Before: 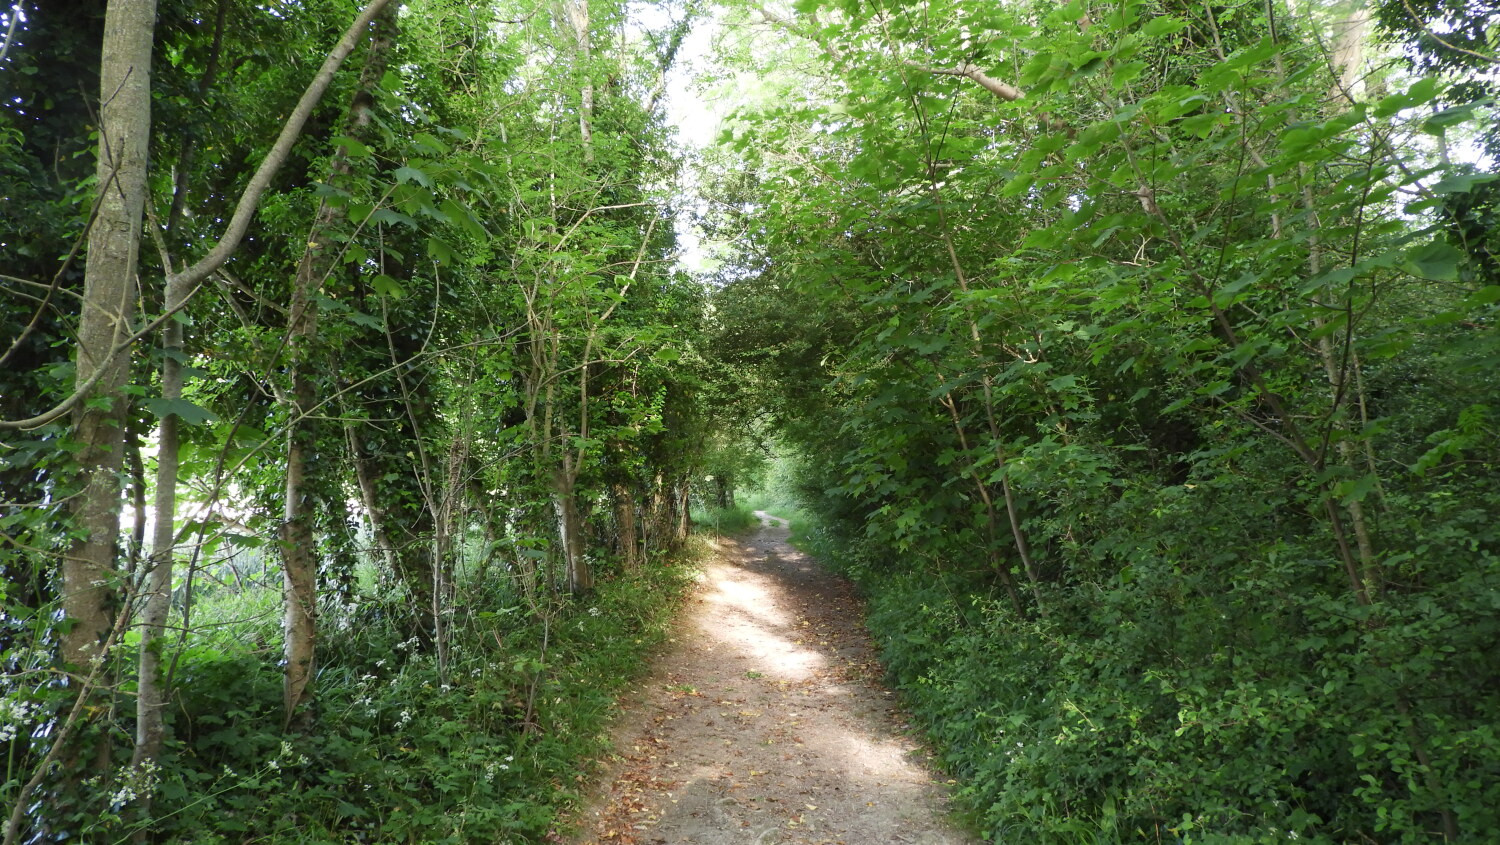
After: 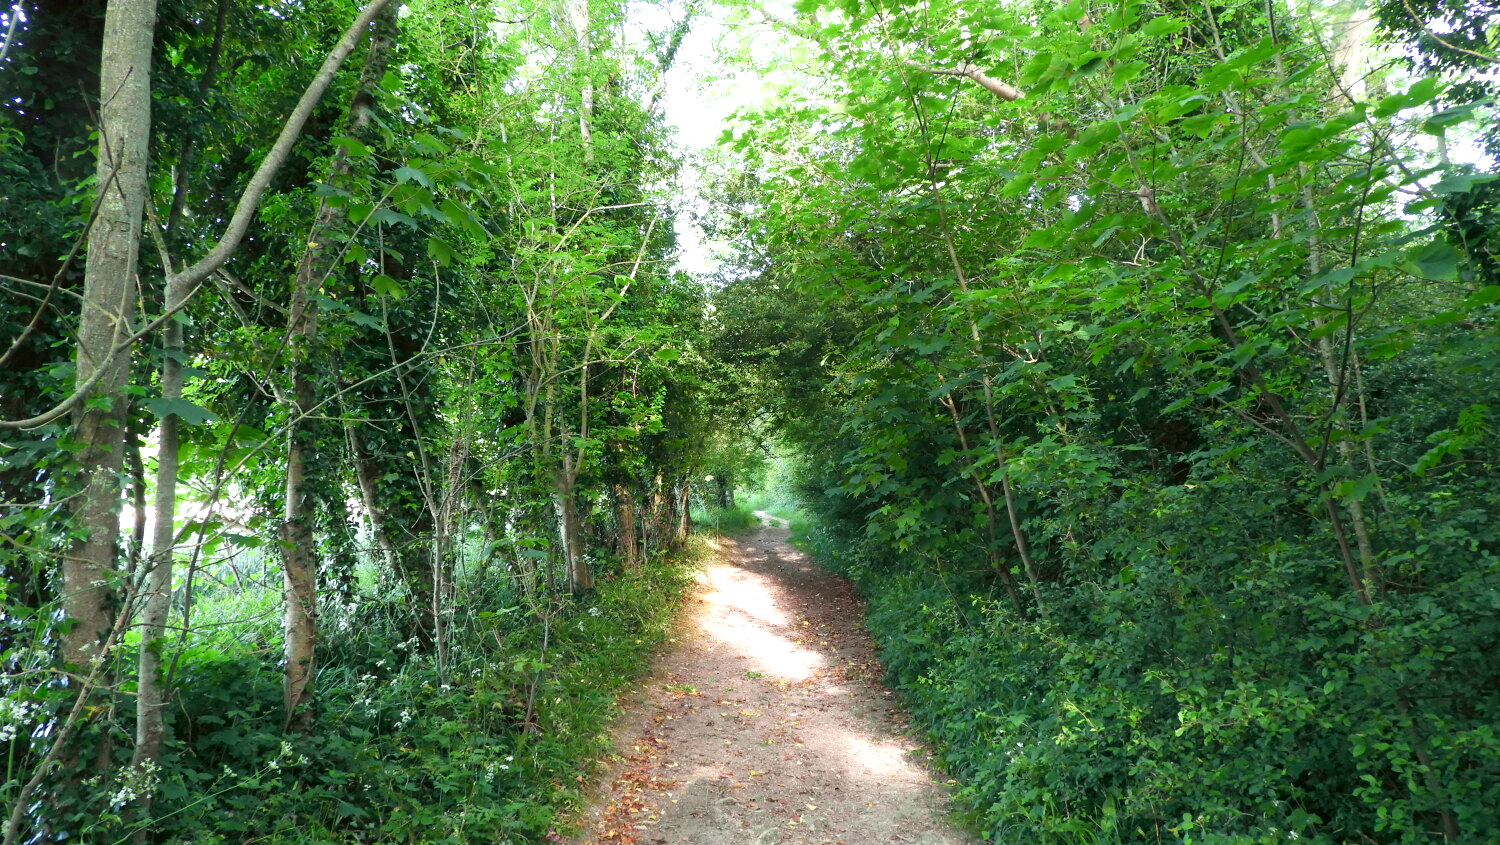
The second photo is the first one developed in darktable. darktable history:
exposure: black level correction 0, exposure 0.5 EV, compensate highlight preservation false
tone curve: curves: ch0 [(0, 0) (0.059, 0.027) (0.162, 0.125) (0.304, 0.279) (0.547, 0.532) (0.828, 0.815) (1, 0.983)]; ch1 [(0, 0) (0.23, 0.166) (0.34, 0.308) (0.371, 0.337) (0.429, 0.411) (0.477, 0.462) (0.499, 0.498) (0.529, 0.537) (0.559, 0.582) (0.743, 0.798) (1, 1)]; ch2 [(0, 0) (0.431, 0.414) (0.498, 0.503) (0.524, 0.528) (0.568, 0.546) (0.6, 0.597) (0.634, 0.645) (0.728, 0.742) (1, 1)], color space Lab, independent channels, preserve colors none
